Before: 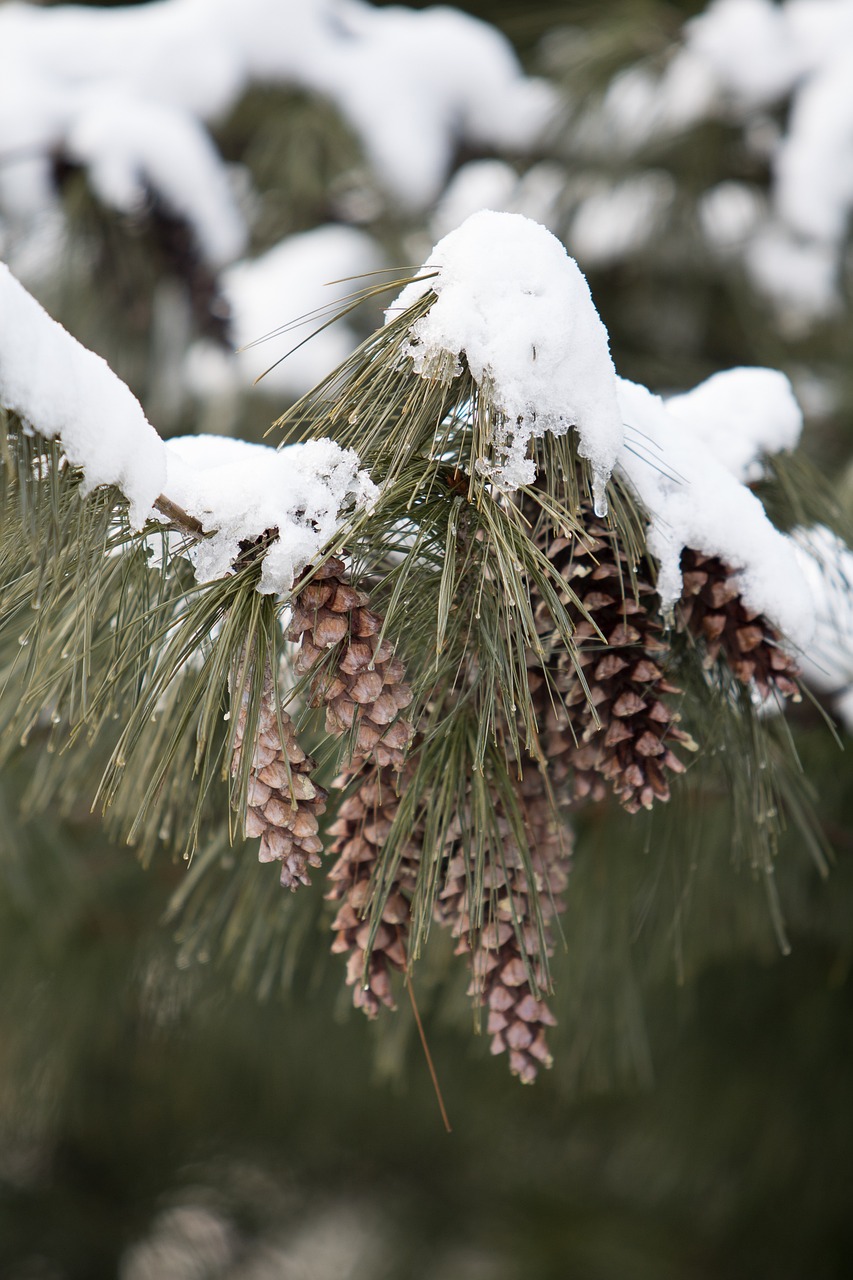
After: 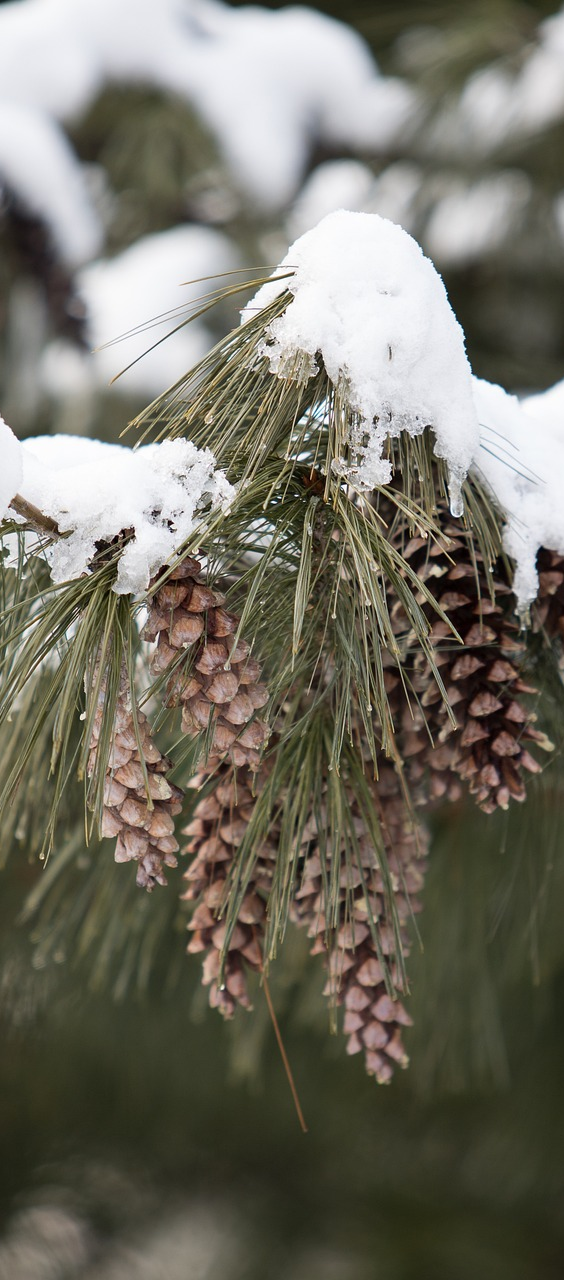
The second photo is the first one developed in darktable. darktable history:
crop: left 16.885%, right 16.961%
